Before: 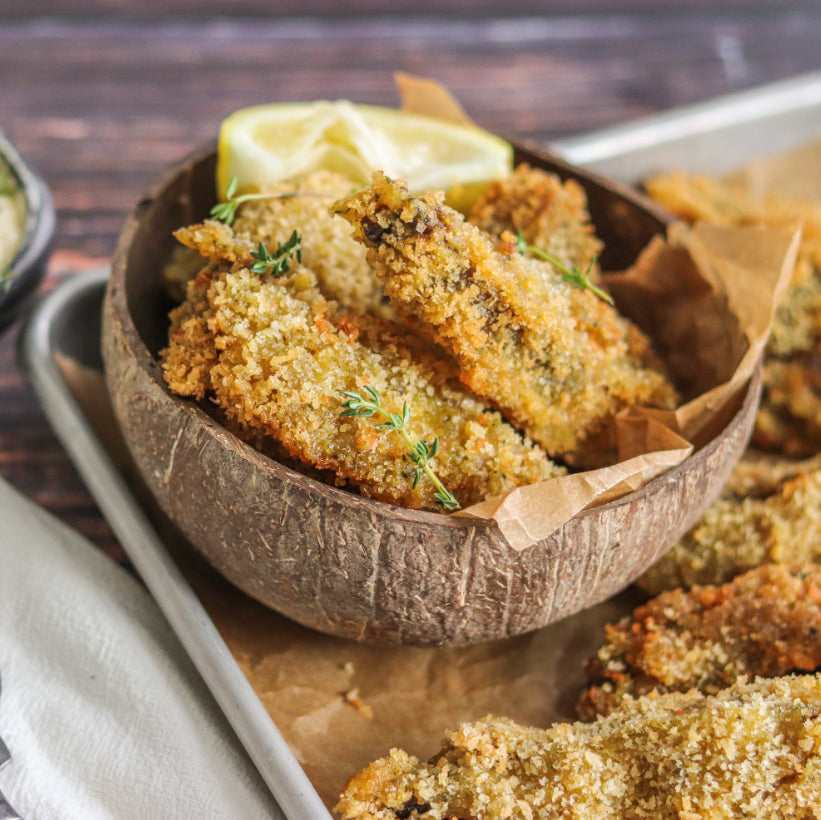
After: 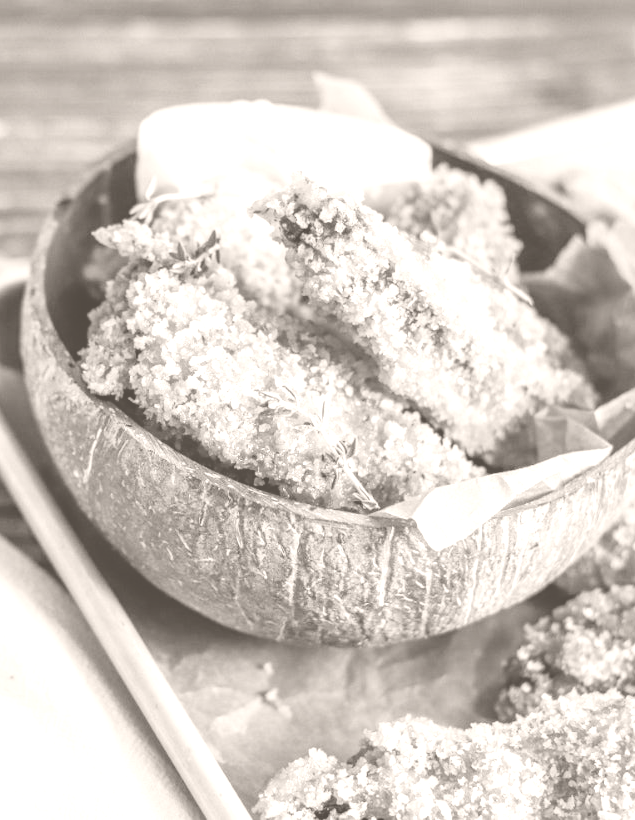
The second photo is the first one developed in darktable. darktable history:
crop: left 9.88%, right 12.664%
filmic rgb: black relative exposure -7.65 EV, white relative exposure 4.56 EV, hardness 3.61
colorize: hue 34.49°, saturation 35.33%, source mix 100%, lightness 55%, version 1
